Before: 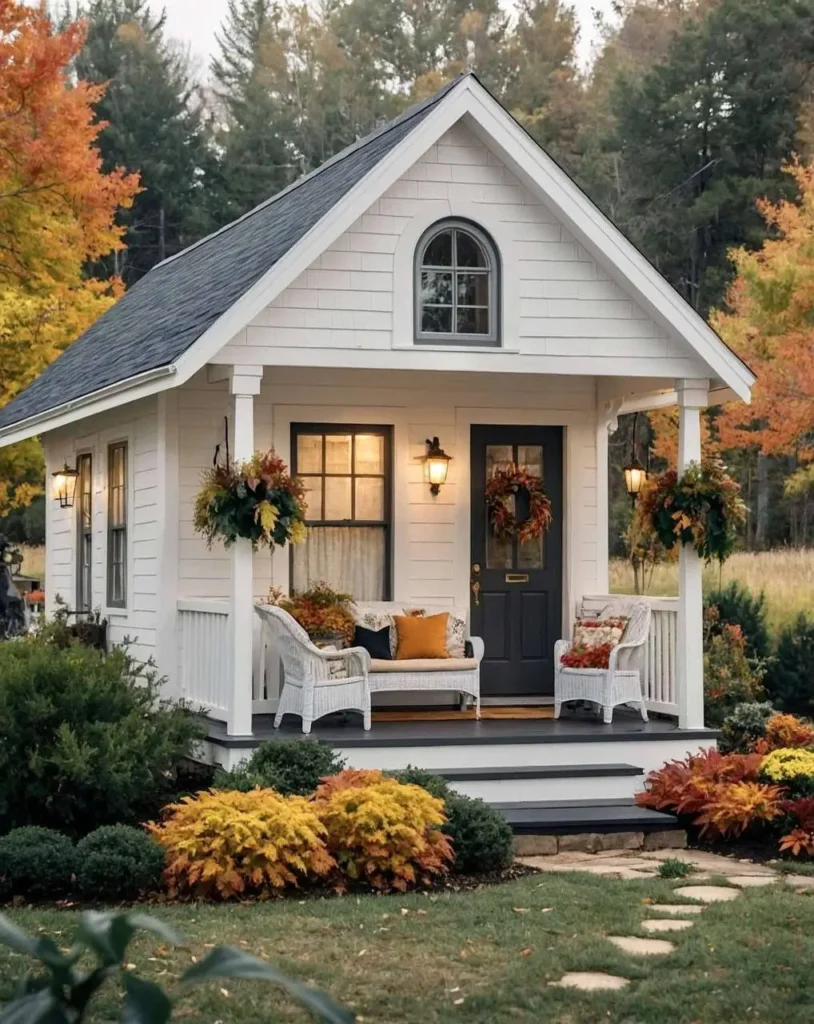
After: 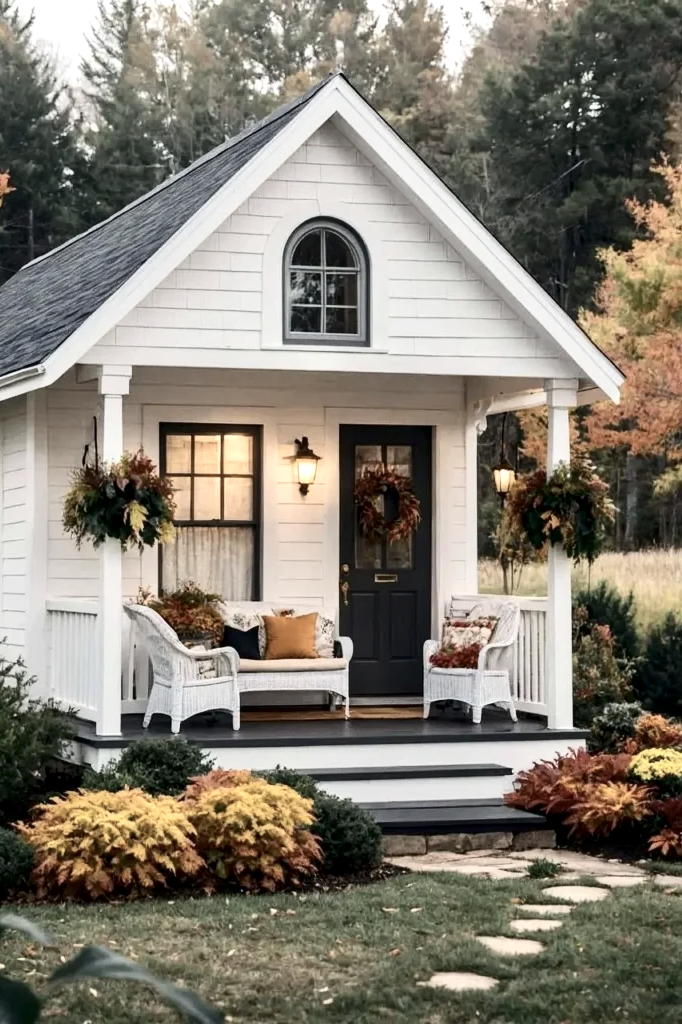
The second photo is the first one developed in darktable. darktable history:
exposure: exposure 0.2 EV, compensate highlight preservation false
local contrast: highlights 100%, shadows 100%, detail 120%, midtone range 0.2
crop: left 16.145%
contrast brightness saturation: contrast 0.25, saturation -0.31
